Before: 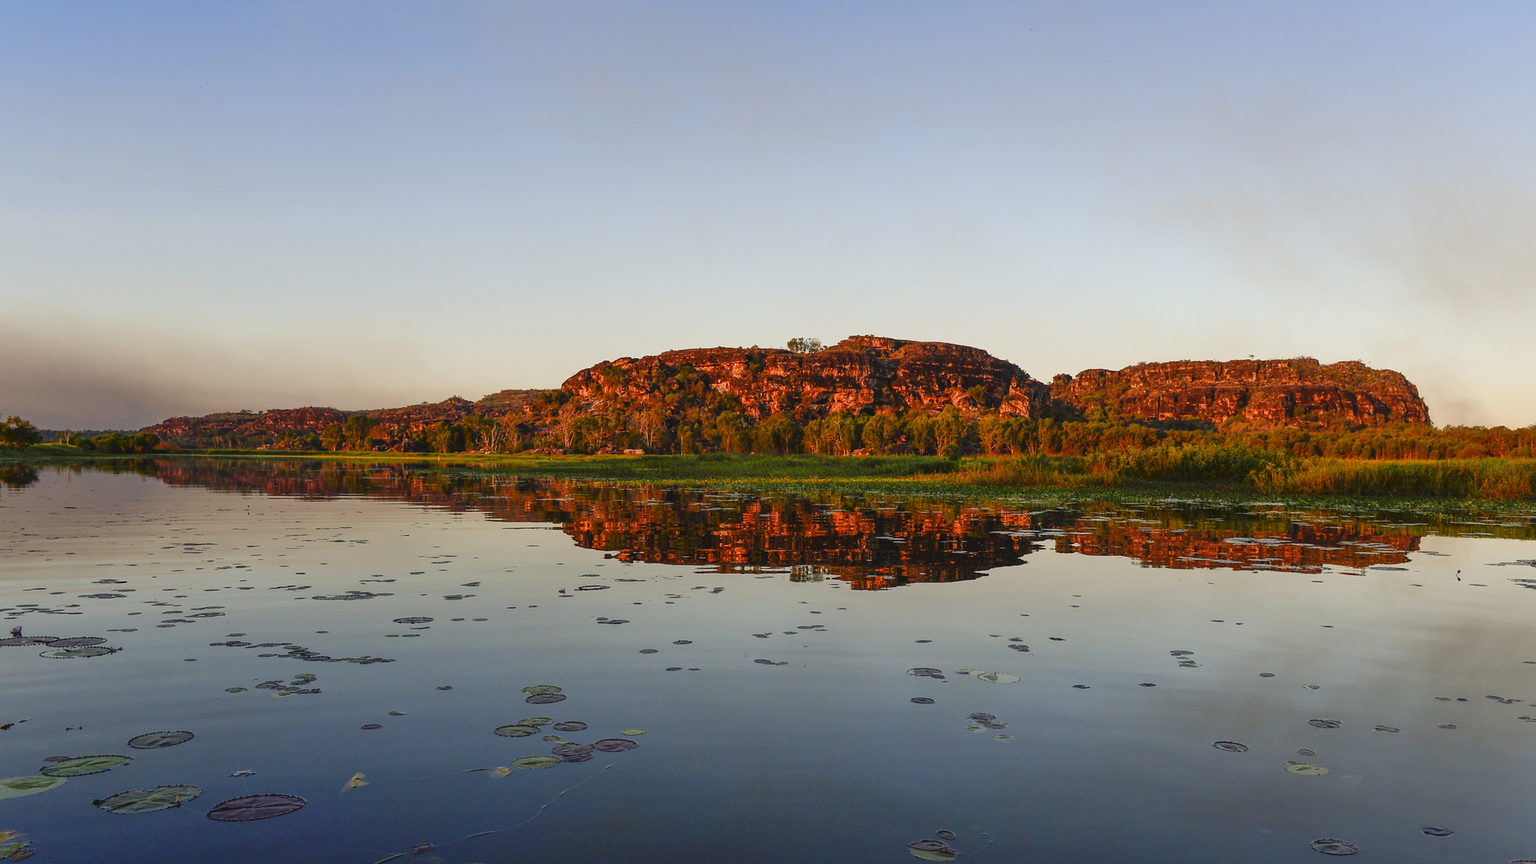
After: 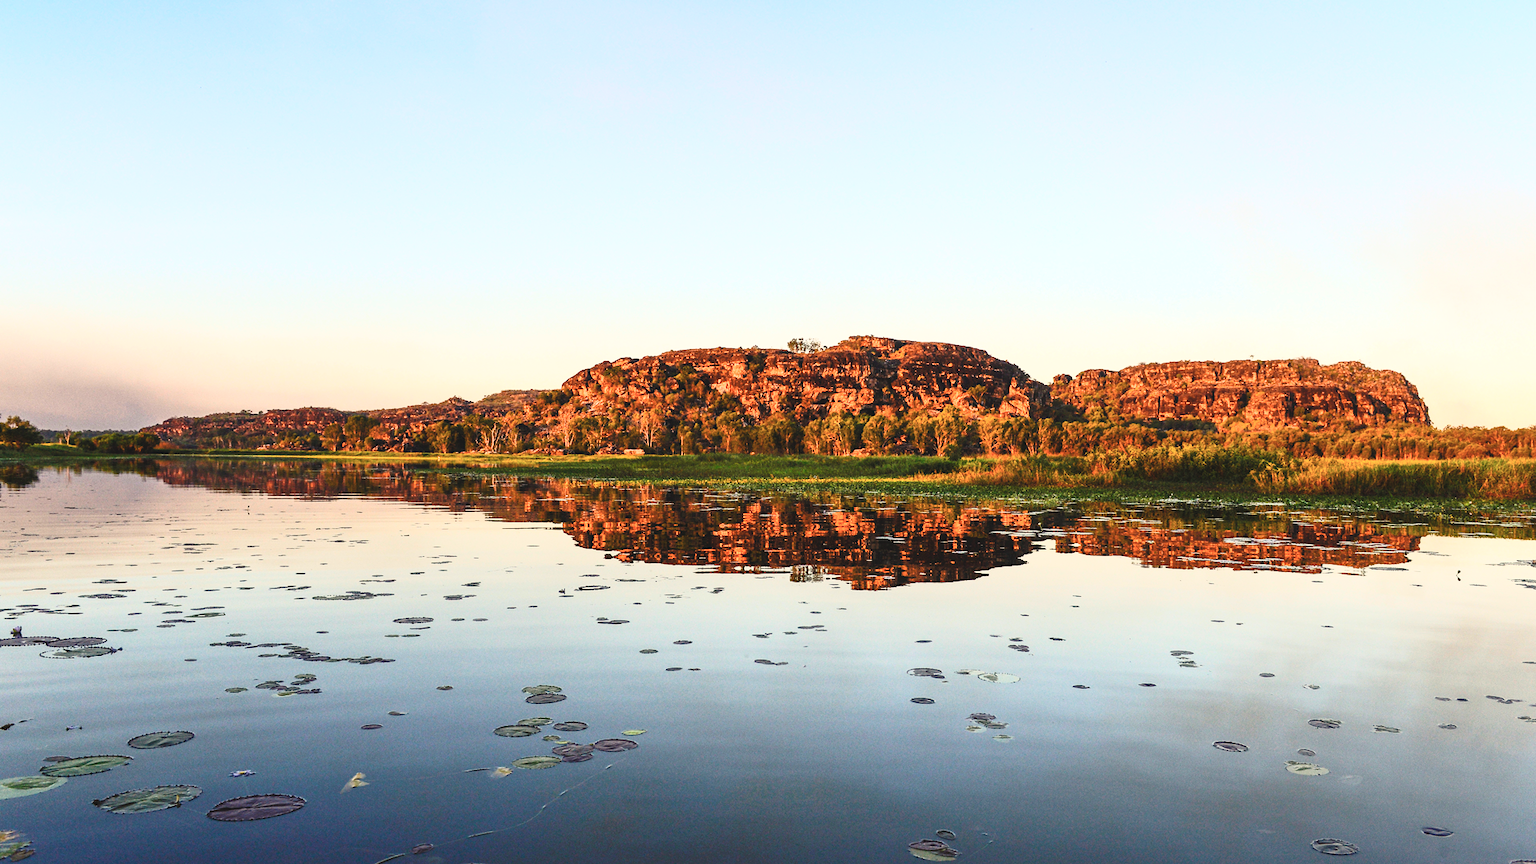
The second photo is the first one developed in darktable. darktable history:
tone equalizer: -8 EV -0.417 EV, -7 EV -0.389 EV, -6 EV -0.333 EV, -5 EV -0.222 EV, -3 EV 0.222 EV, -2 EV 0.333 EV, -1 EV 0.389 EV, +0 EV 0.417 EV, edges refinement/feathering 500, mask exposure compensation -1.57 EV, preserve details no
contrast brightness saturation: contrast 0.39, brightness 0.53
